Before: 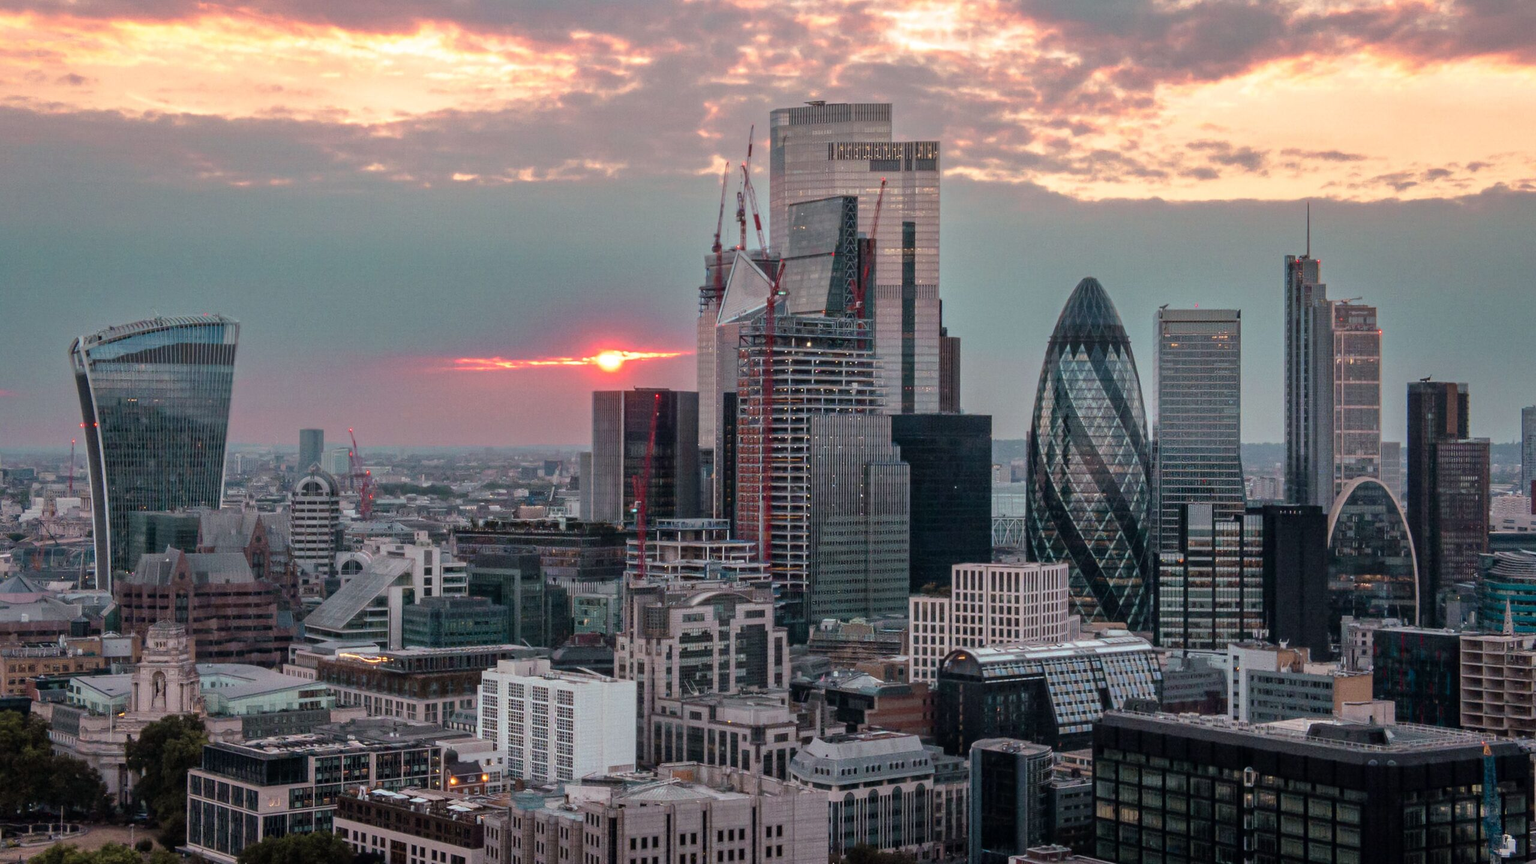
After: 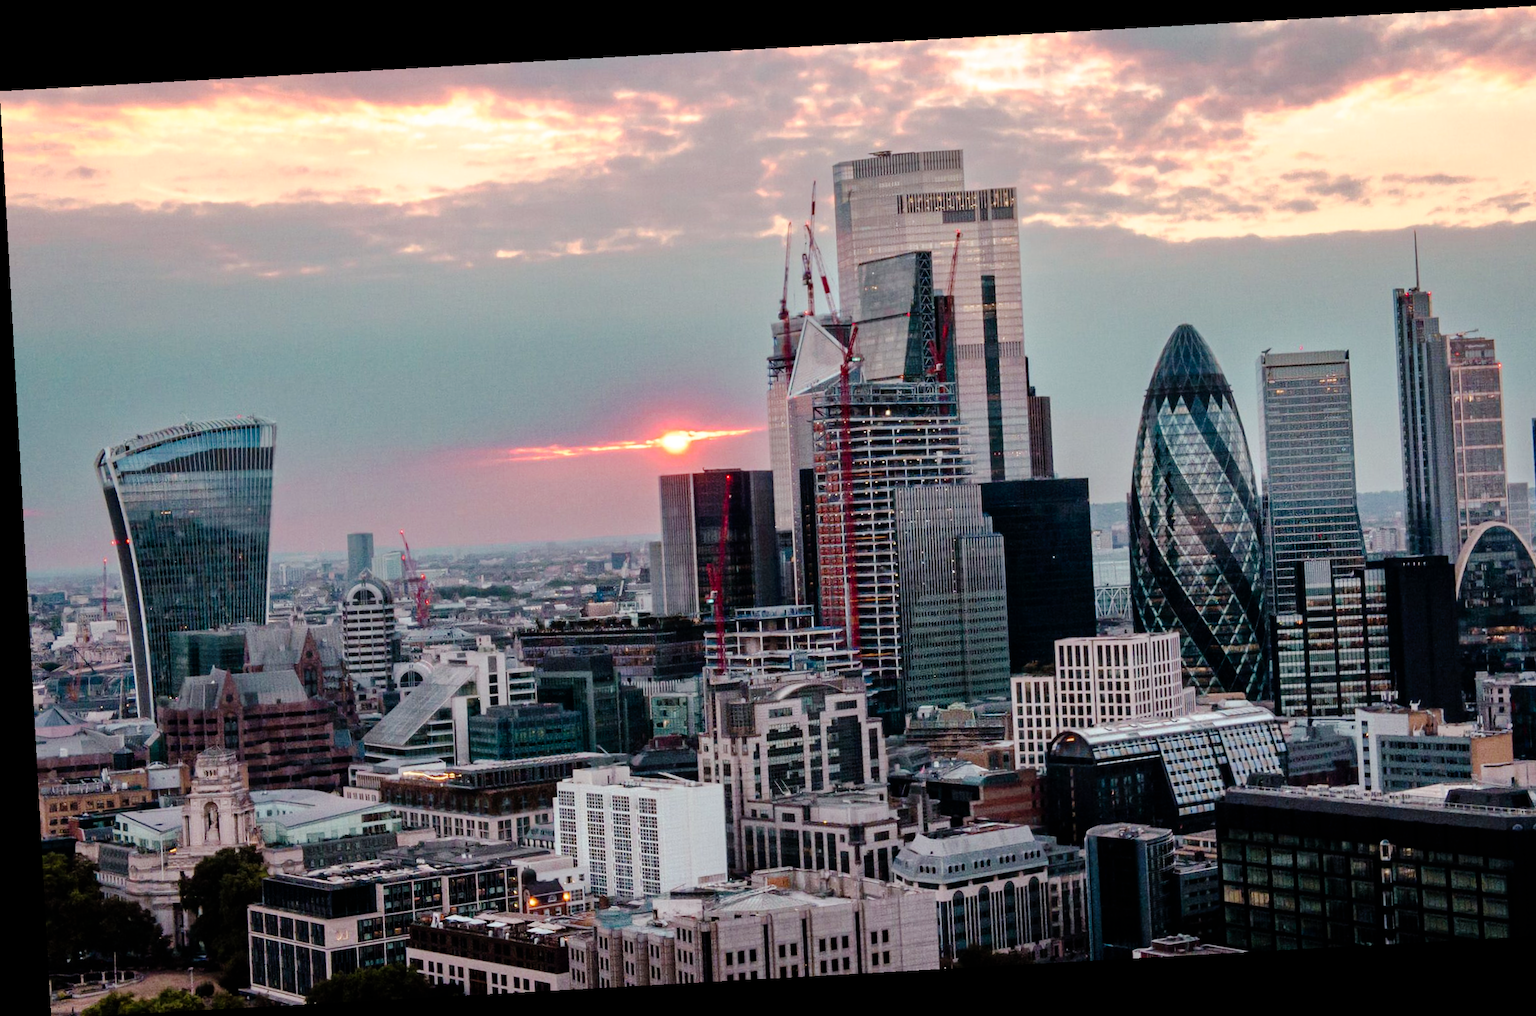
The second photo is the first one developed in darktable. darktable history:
crop: right 9.509%, bottom 0.031%
rotate and perspective: rotation -3.18°, automatic cropping off
tone curve: curves: ch0 [(0, 0) (0.003, 0) (0.011, 0.001) (0.025, 0.003) (0.044, 0.005) (0.069, 0.012) (0.1, 0.023) (0.136, 0.039) (0.177, 0.088) (0.224, 0.15) (0.277, 0.24) (0.335, 0.337) (0.399, 0.437) (0.468, 0.535) (0.543, 0.629) (0.623, 0.71) (0.709, 0.782) (0.801, 0.856) (0.898, 0.94) (1, 1)], preserve colors none
